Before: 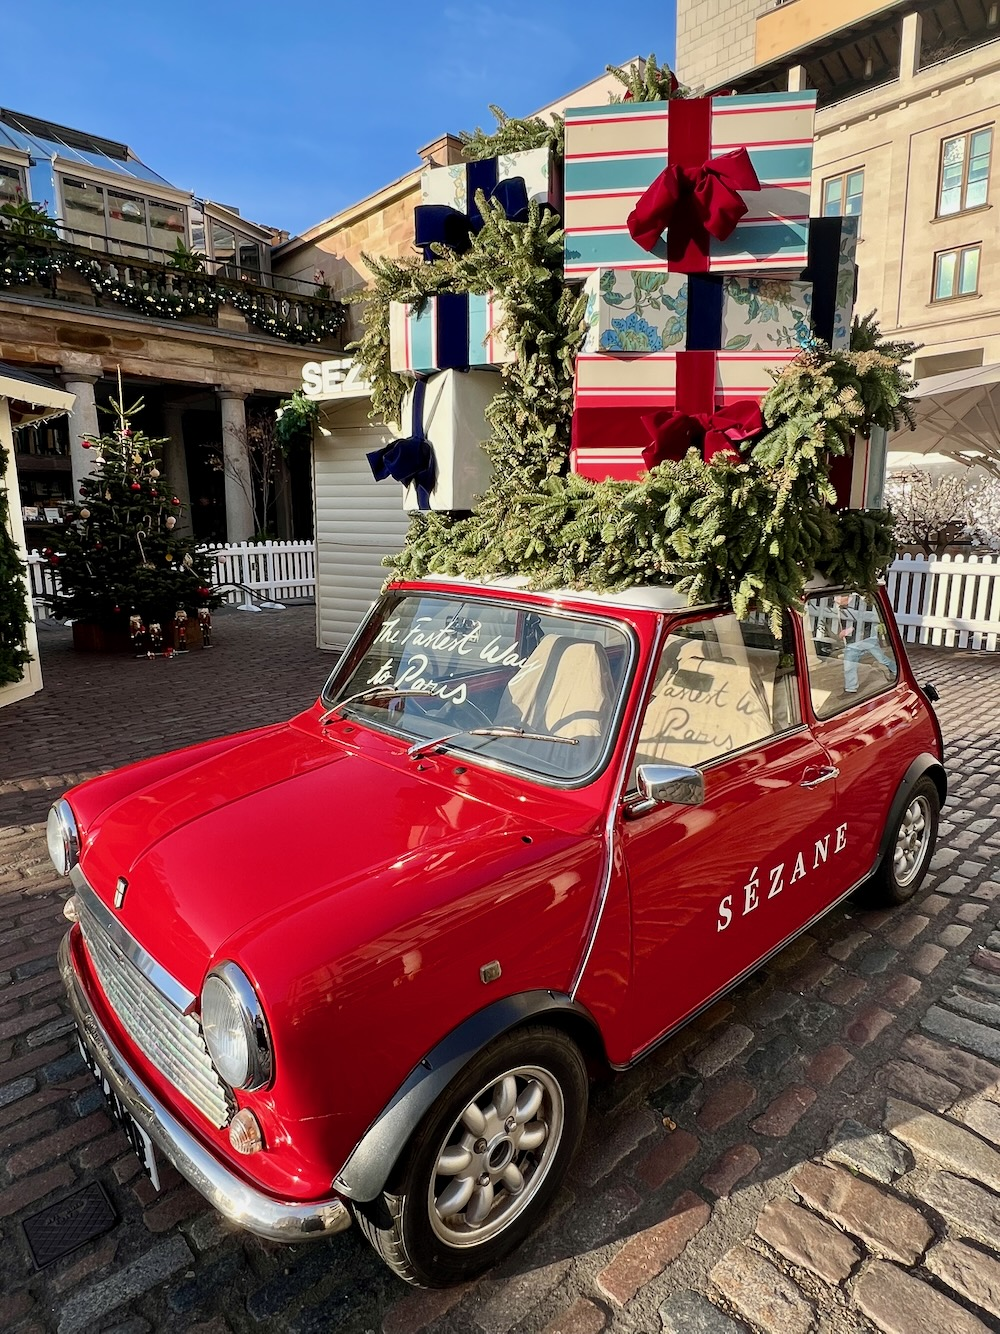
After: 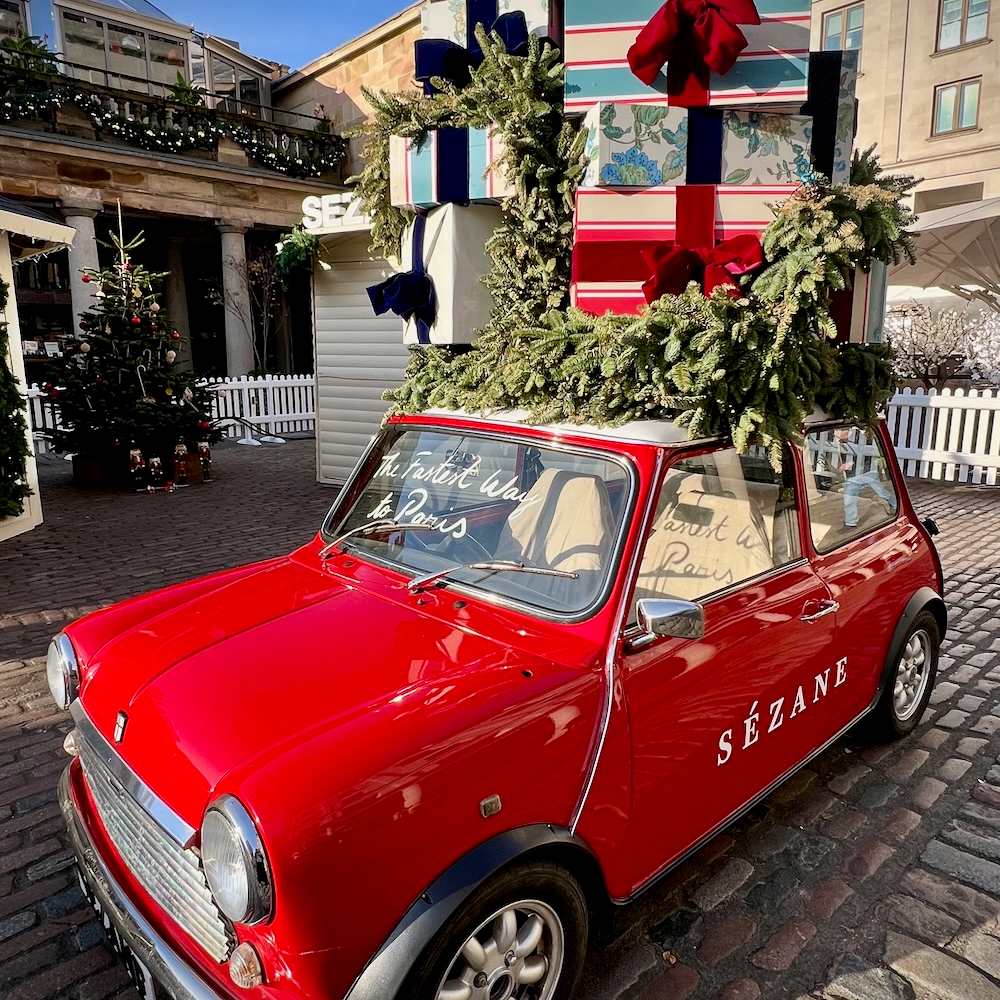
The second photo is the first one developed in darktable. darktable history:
crop and rotate: top 12.5%, bottom 12.5%
vignetting: fall-off start 100%, fall-off radius 71%, brightness -0.434, saturation -0.2, width/height ratio 1.178, dithering 8-bit output, unbound false
white balance: red 1.009, blue 1.027
